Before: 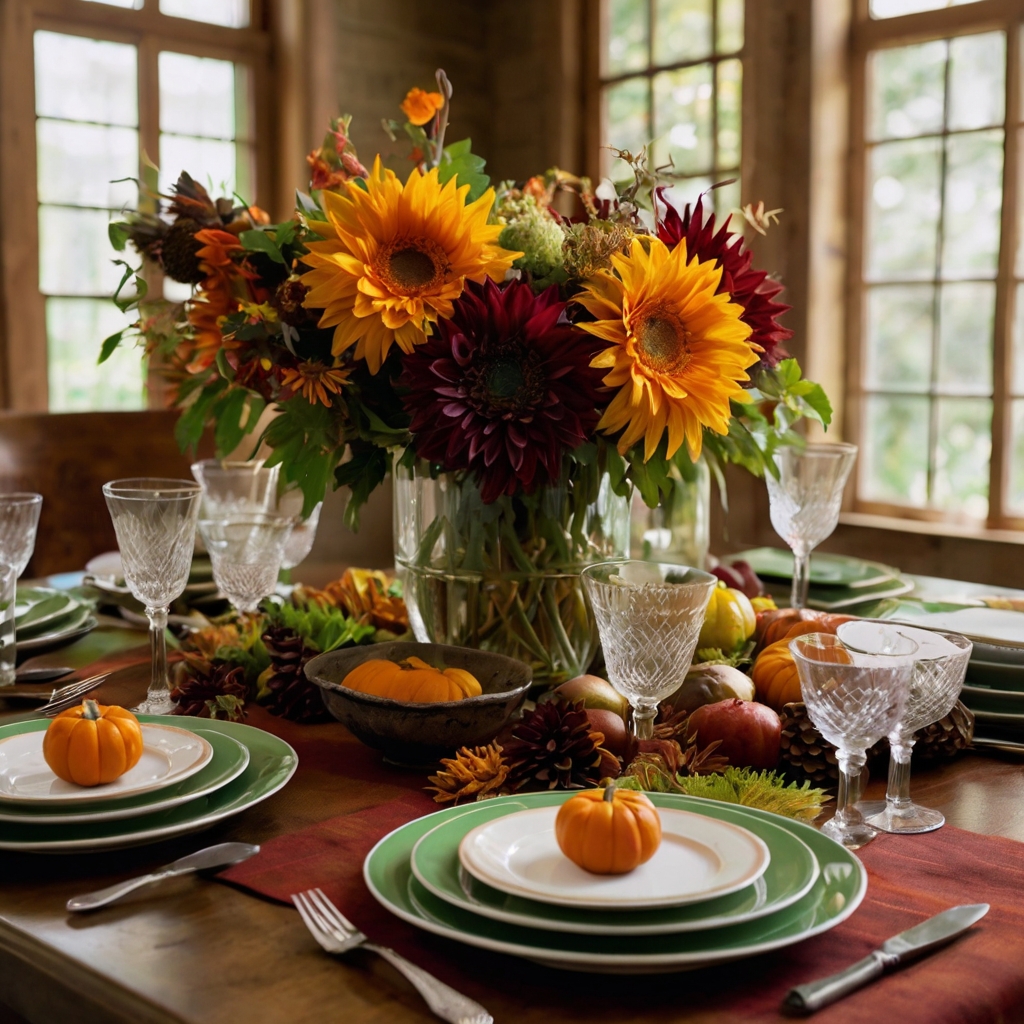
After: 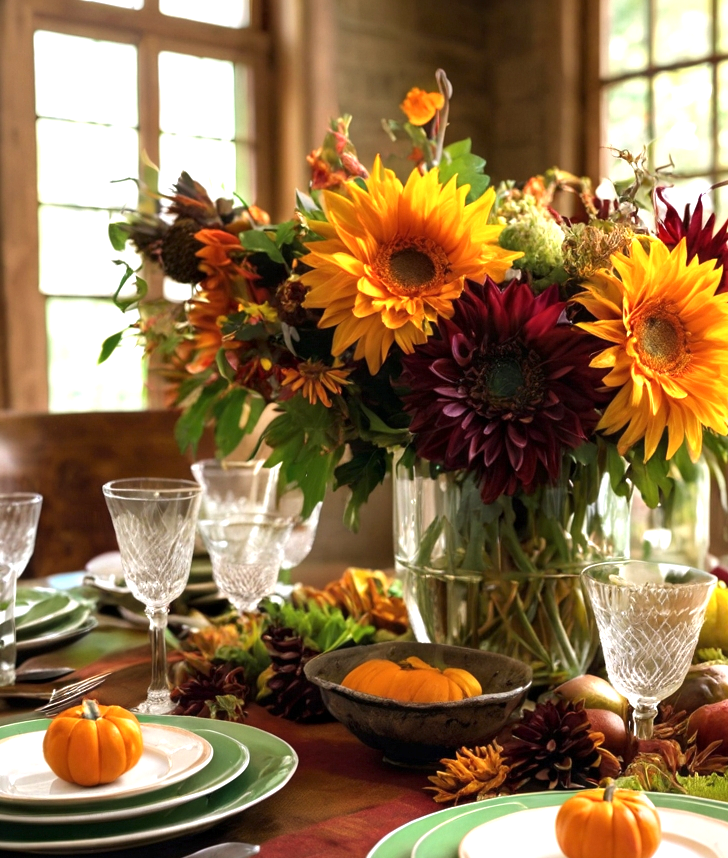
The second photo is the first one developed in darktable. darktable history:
local contrast: highlights 103%, shadows 101%, detail 119%, midtone range 0.2
crop: right 28.87%, bottom 16.134%
exposure: black level correction -0.001, exposure 0.904 EV, compensate exposure bias true, compensate highlight preservation false
